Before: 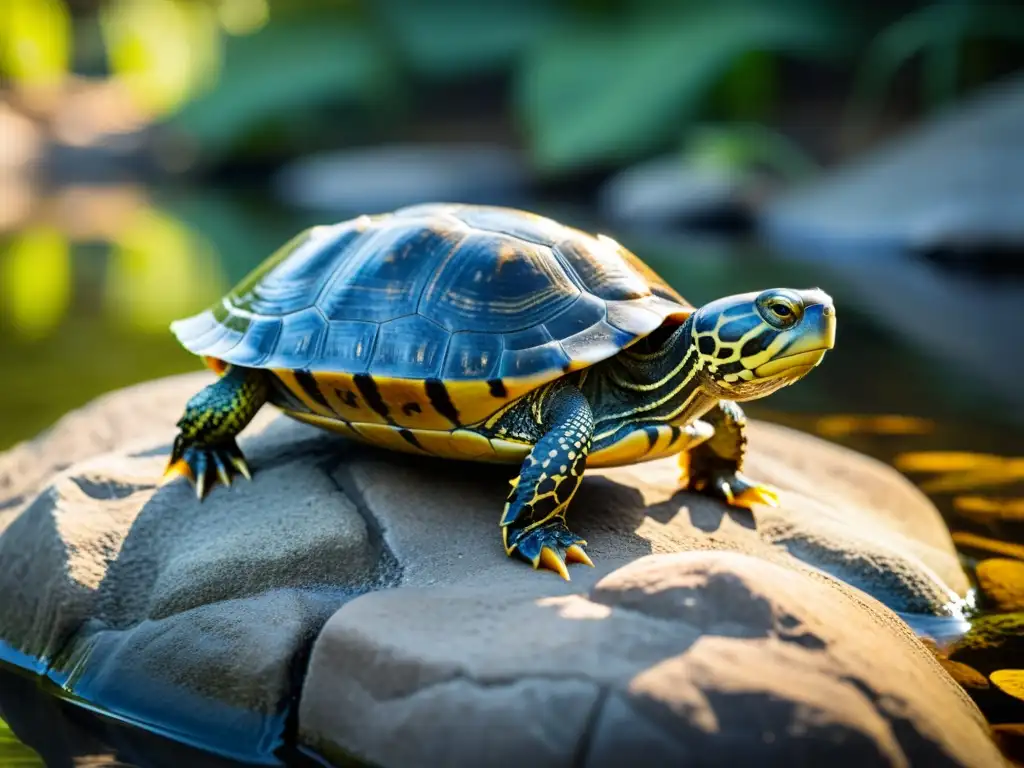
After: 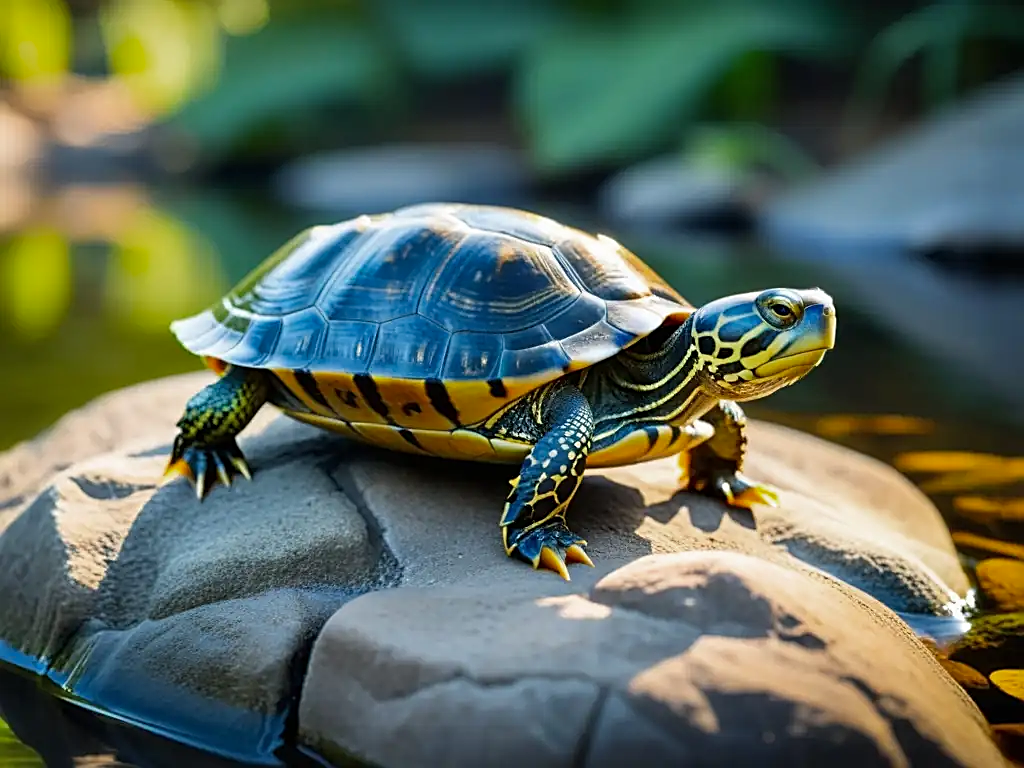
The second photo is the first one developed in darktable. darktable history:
color zones: curves: ch0 [(0, 0.444) (0.143, 0.442) (0.286, 0.441) (0.429, 0.441) (0.571, 0.441) (0.714, 0.441) (0.857, 0.442) (1, 0.444)]
shadows and highlights: shadows 36.53, highlights -27.28, highlights color adjustment 89.04%, soften with gaussian
sharpen: on, module defaults
